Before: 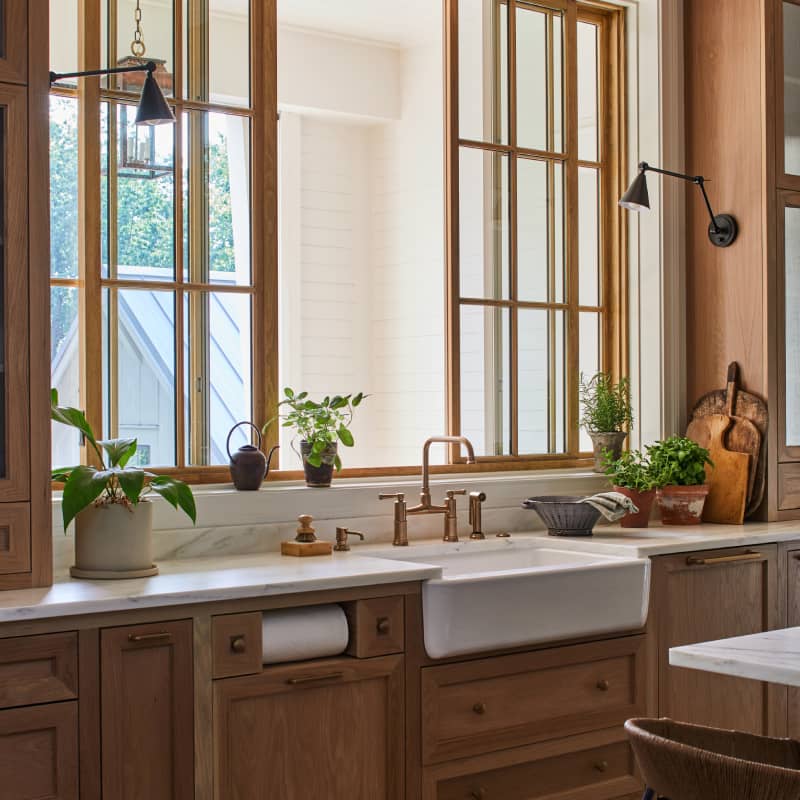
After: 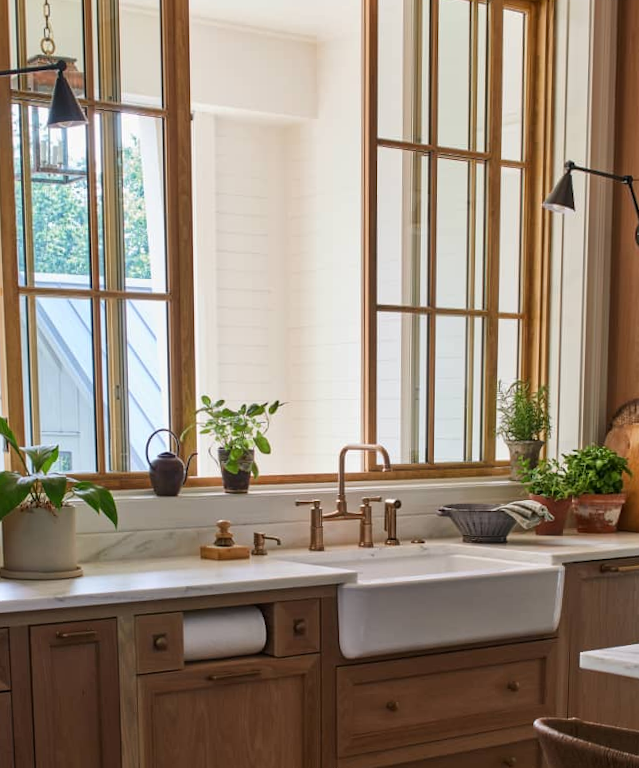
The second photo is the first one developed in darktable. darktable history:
crop: left 7.598%, right 7.873%
rotate and perspective: rotation 0.074°, lens shift (vertical) 0.096, lens shift (horizontal) -0.041, crop left 0.043, crop right 0.952, crop top 0.024, crop bottom 0.979
